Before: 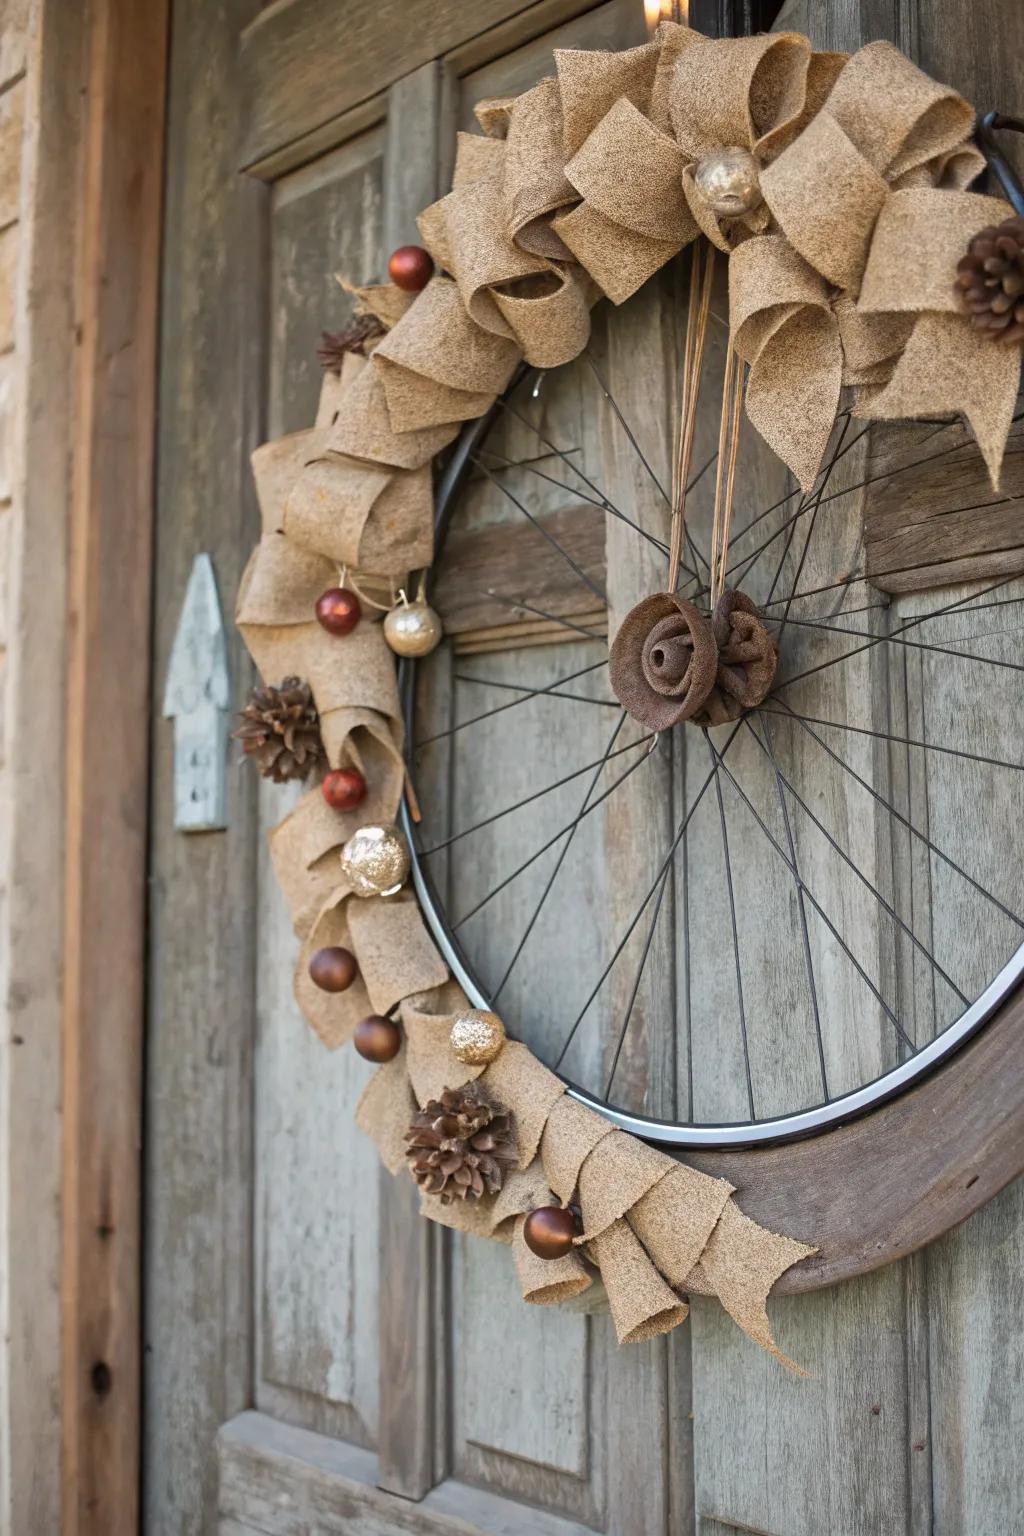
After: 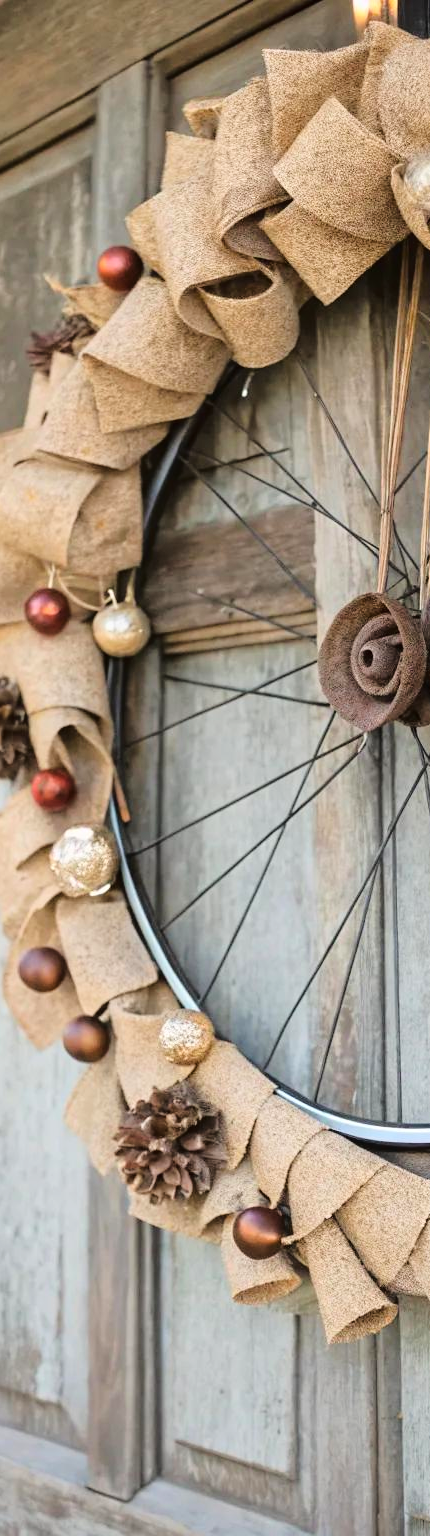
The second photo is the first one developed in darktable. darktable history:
crop: left 28.489%, right 29.487%
tone curve: curves: ch0 [(0, 0) (0.003, 0.012) (0.011, 0.015) (0.025, 0.023) (0.044, 0.036) (0.069, 0.047) (0.1, 0.062) (0.136, 0.1) (0.177, 0.15) (0.224, 0.219) (0.277, 0.3) (0.335, 0.401) (0.399, 0.49) (0.468, 0.569) (0.543, 0.641) (0.623, 0.73) (0.709, 0.806) (0.801, 0.88) (0.898, 0.939) (1, 1)], color space Lab, linked channels, preserve colors none
